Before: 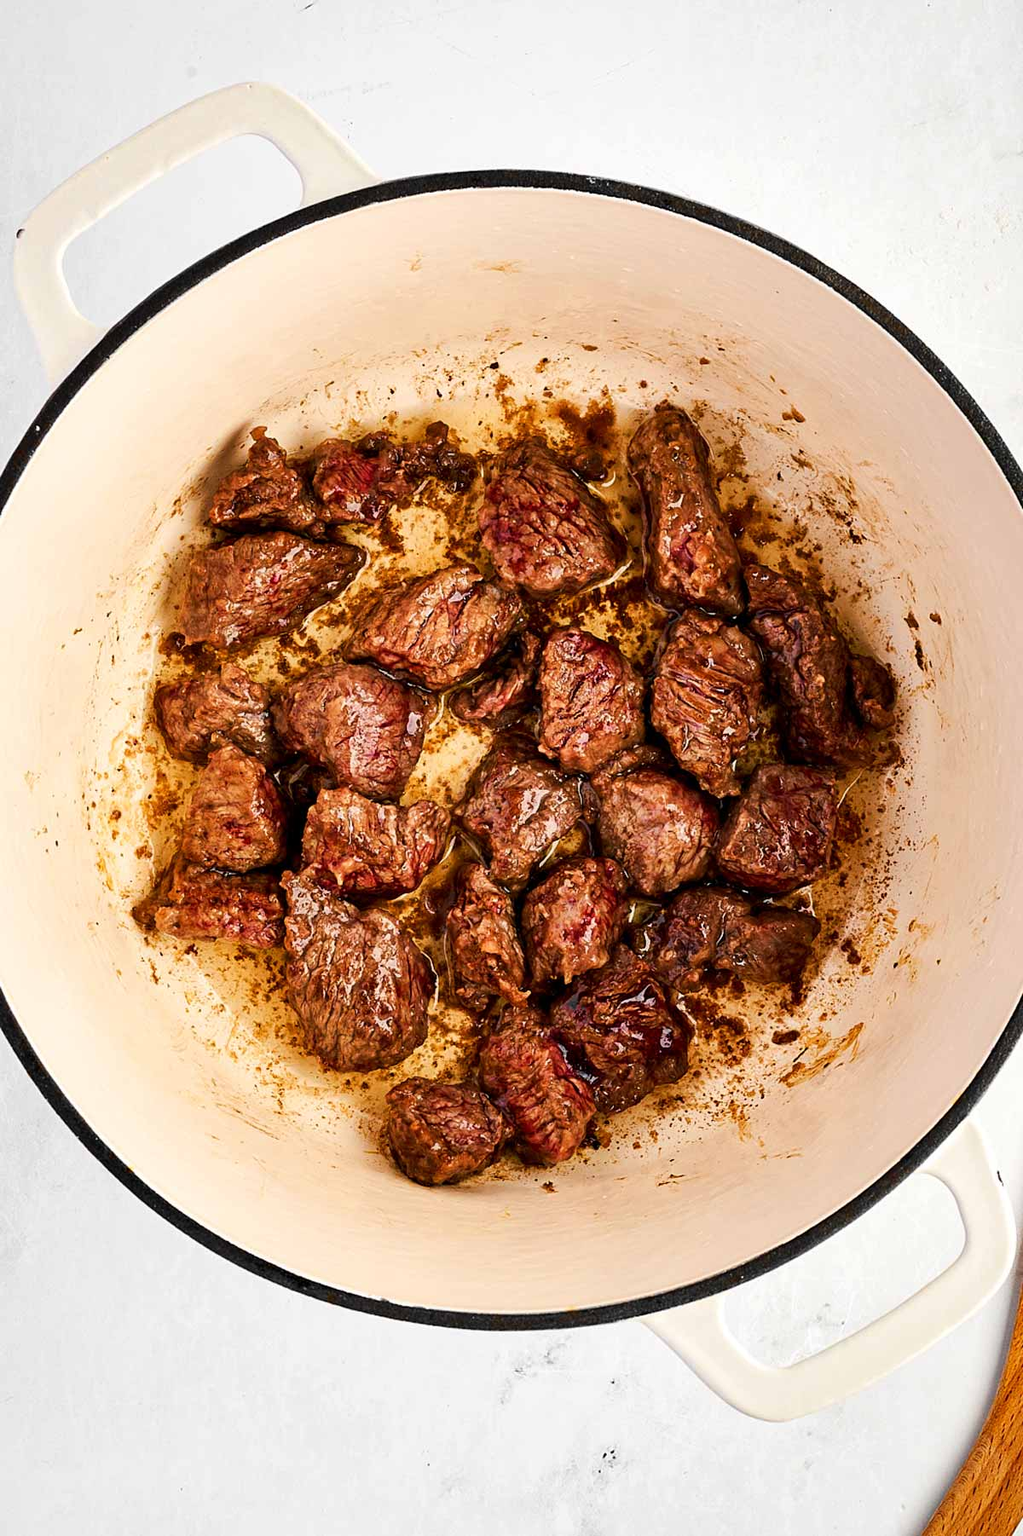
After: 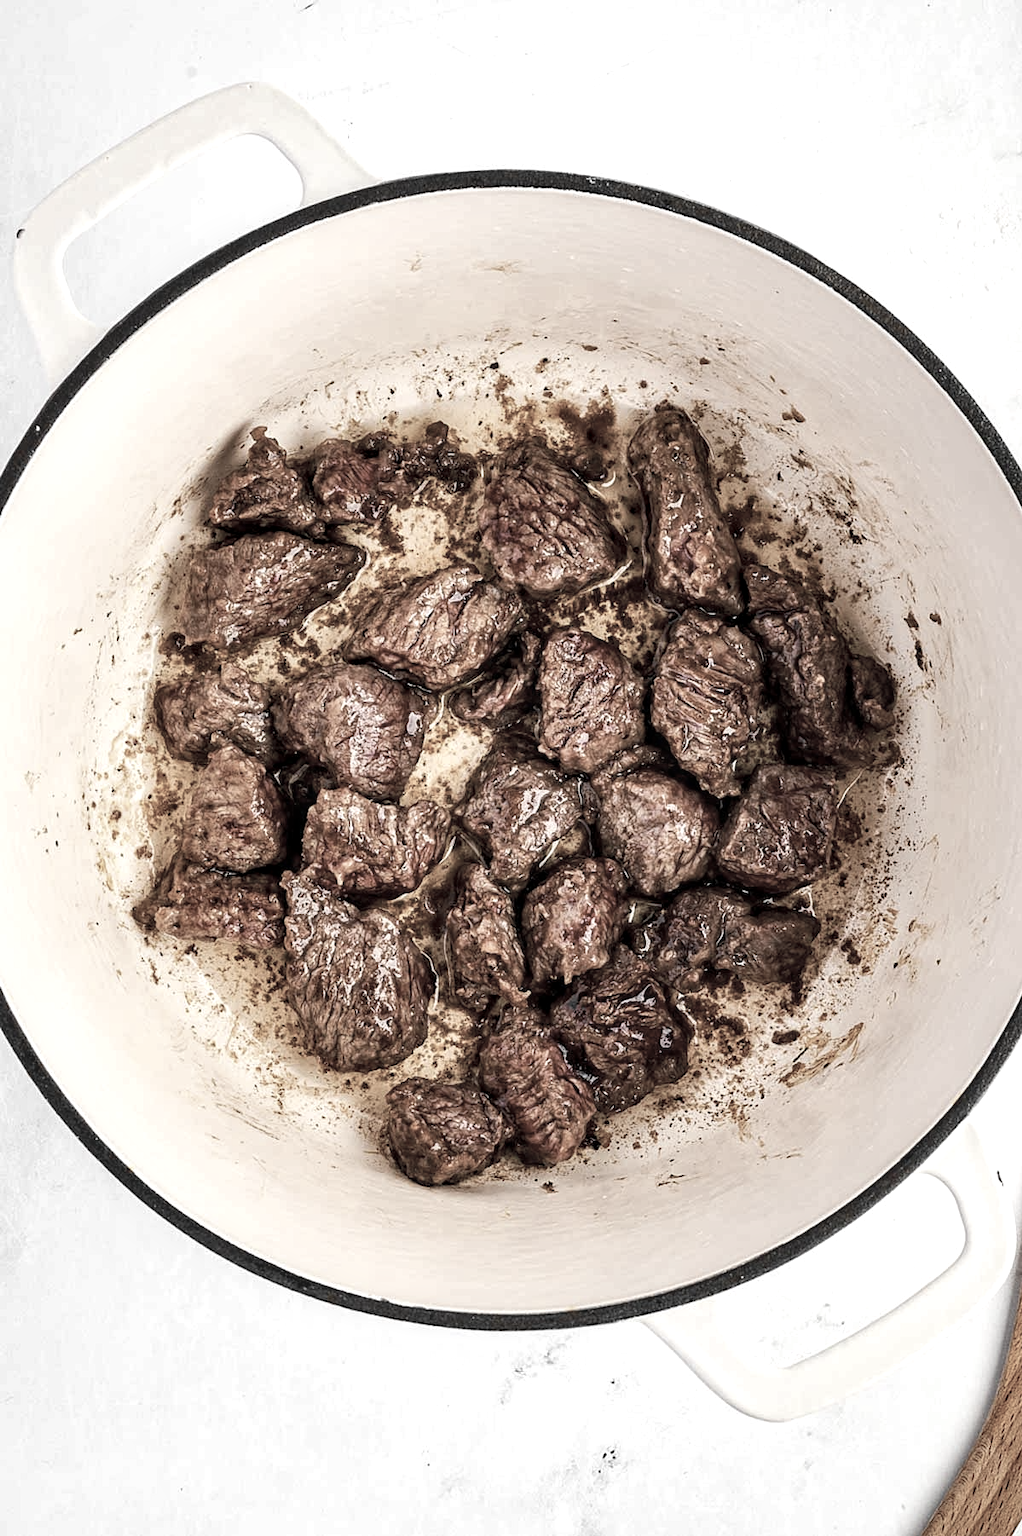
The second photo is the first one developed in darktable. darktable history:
local contrast: on, module defaults
exposure: exposure 0.2 EV, compensate highlight preservation false
color zones: curves: ch1 [(0, 0.153) (0.143, 0.15) (0.286, 0.151) (0.429, 0.152) (0.571, 0.152) (0.714, 0.151) (0.857, 0.151) (1, 0.153)]
